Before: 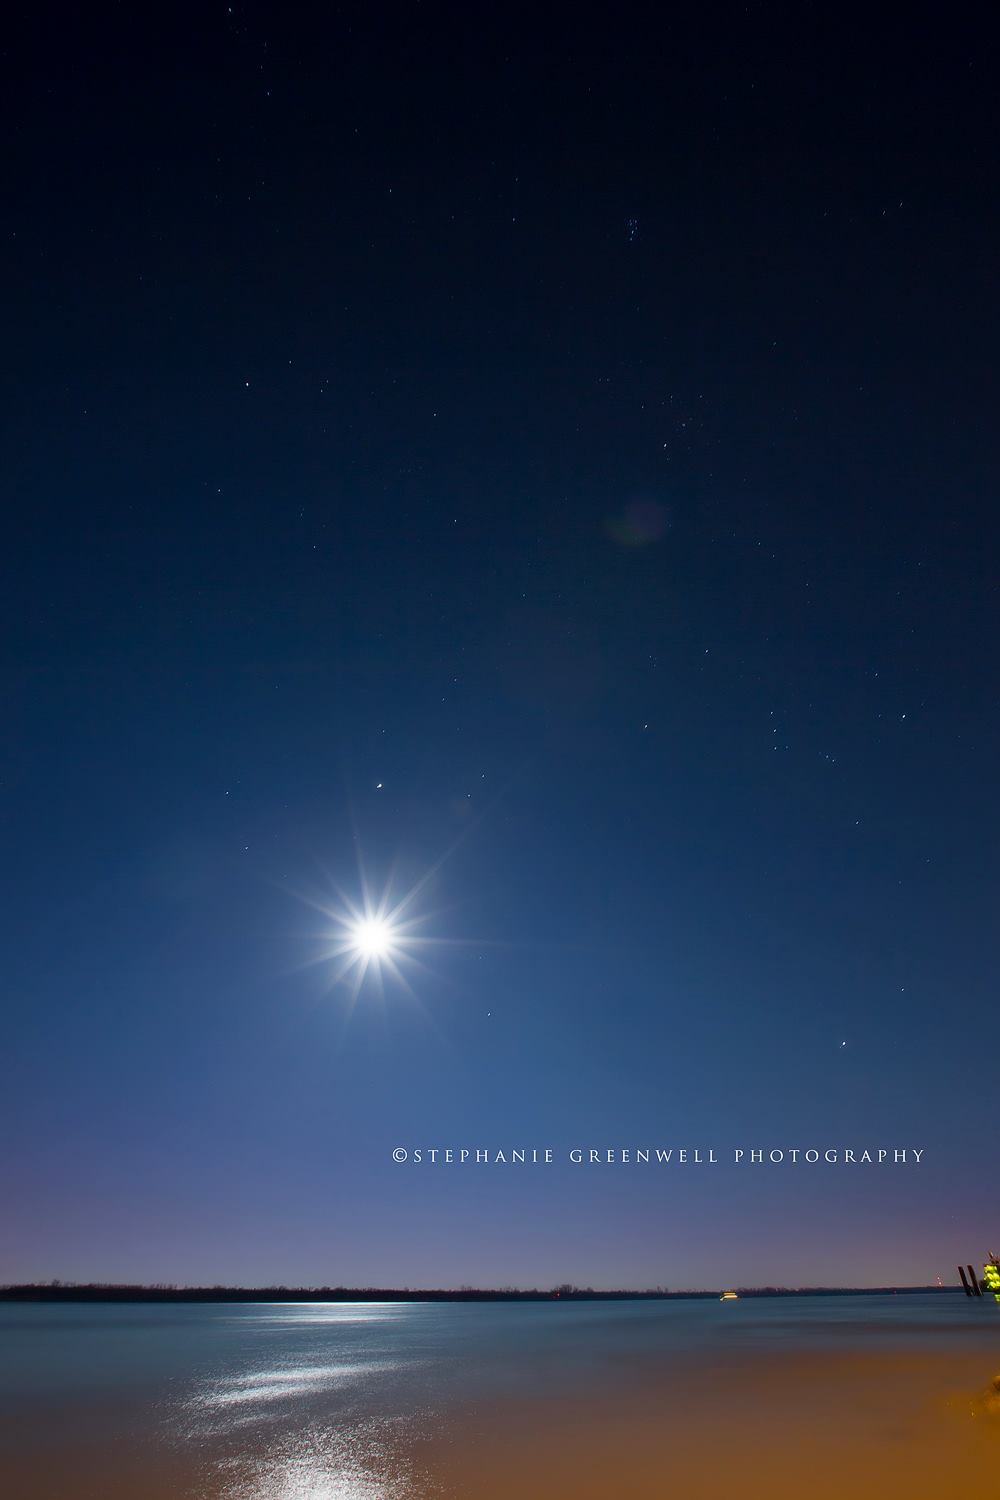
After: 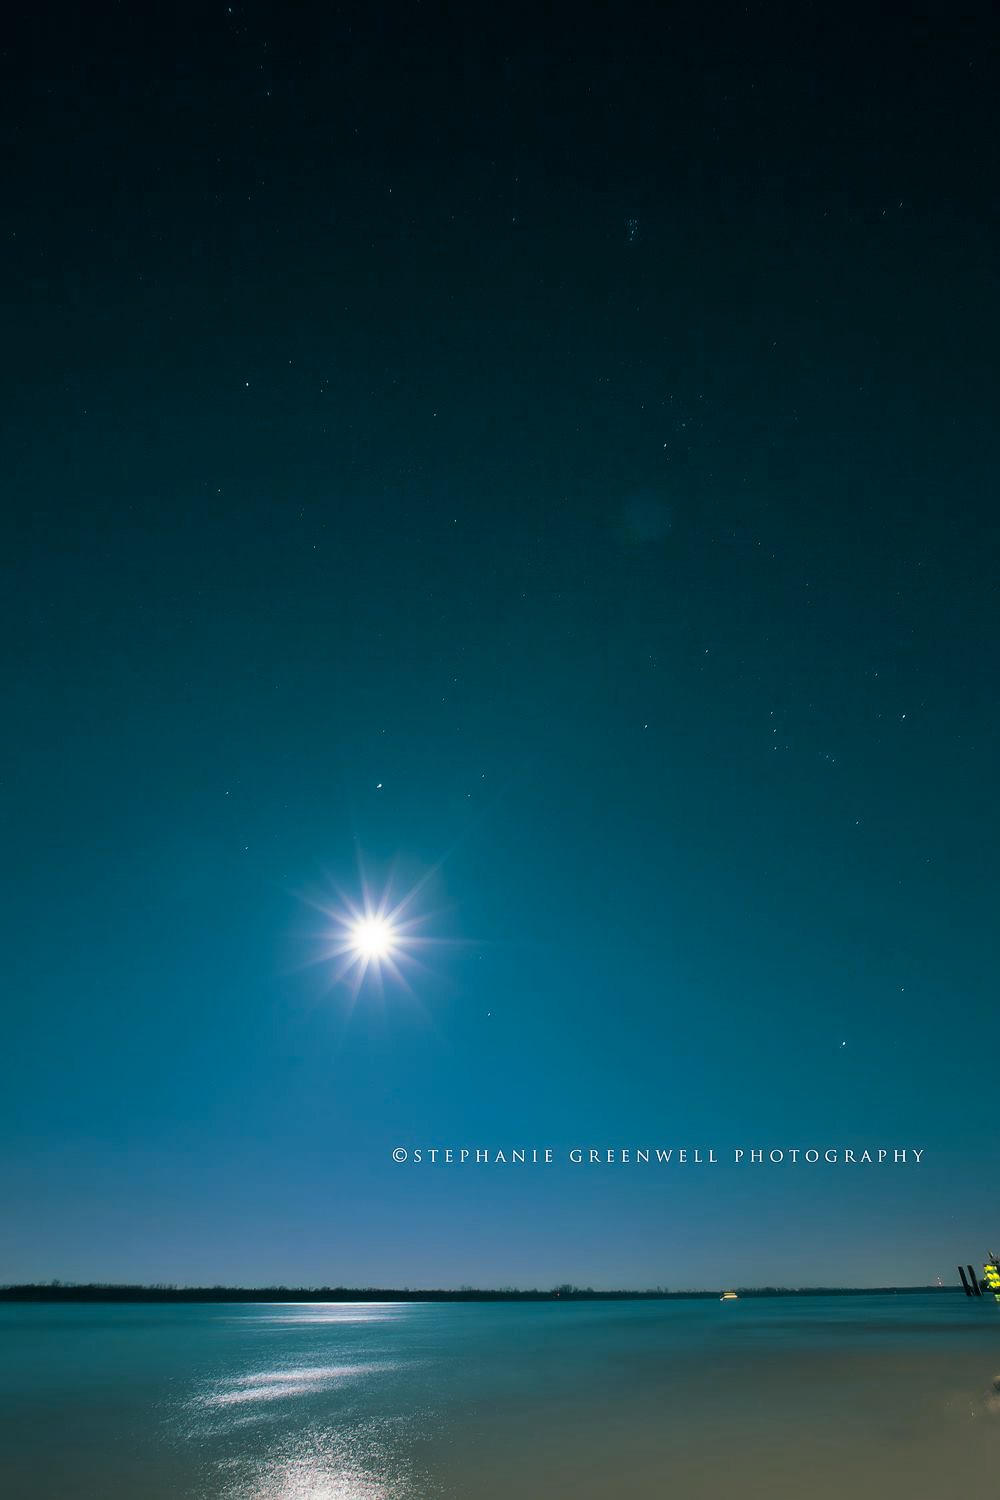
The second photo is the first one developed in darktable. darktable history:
velvia: strength 32%, mid-tones bias 0.2
color contrast: green-magenta contrast 0.81
split-toning: shadows › hue 186.43°, highlights › hue 49.29°, compress 30.29%
